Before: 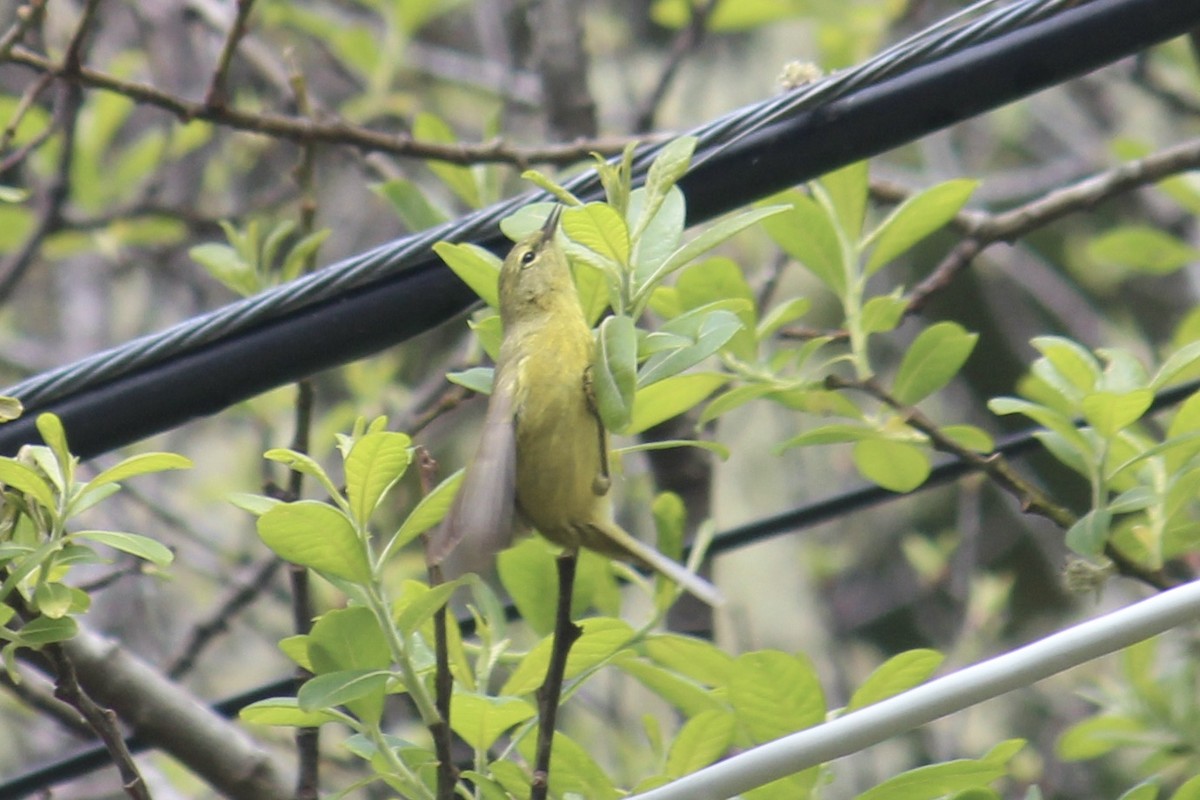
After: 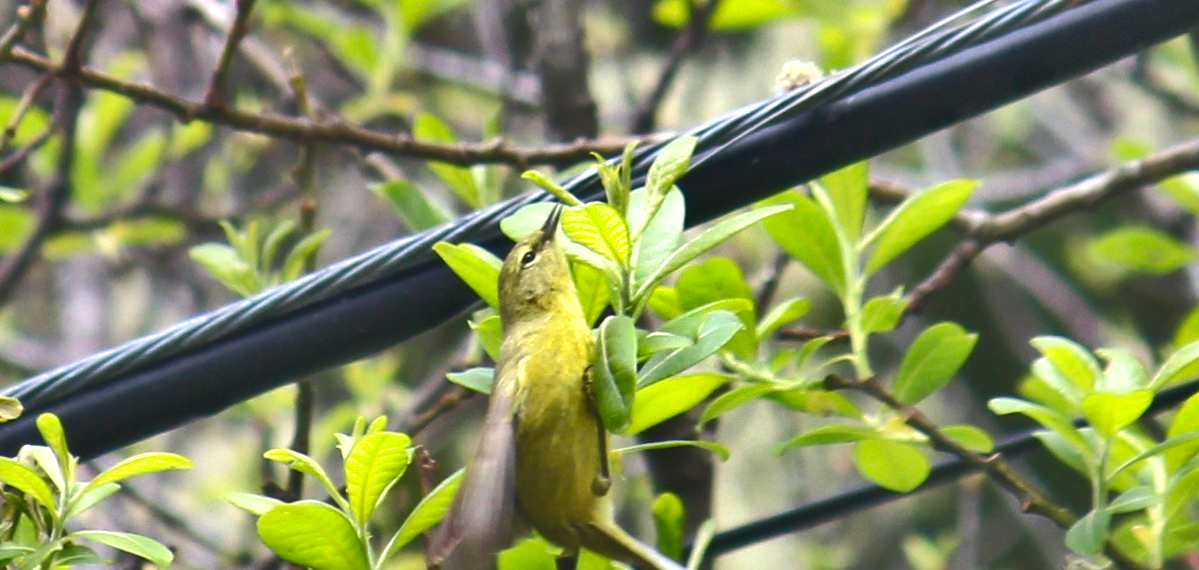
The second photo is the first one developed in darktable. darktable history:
crop: right 0%, bottom 28.697%
exposure: exposure 0.913 EV, compensate highlight preservation false
shadows and highlights: shadows 80.03, white point adjustment -9.22, highlights -61.48, soften with gaussian
